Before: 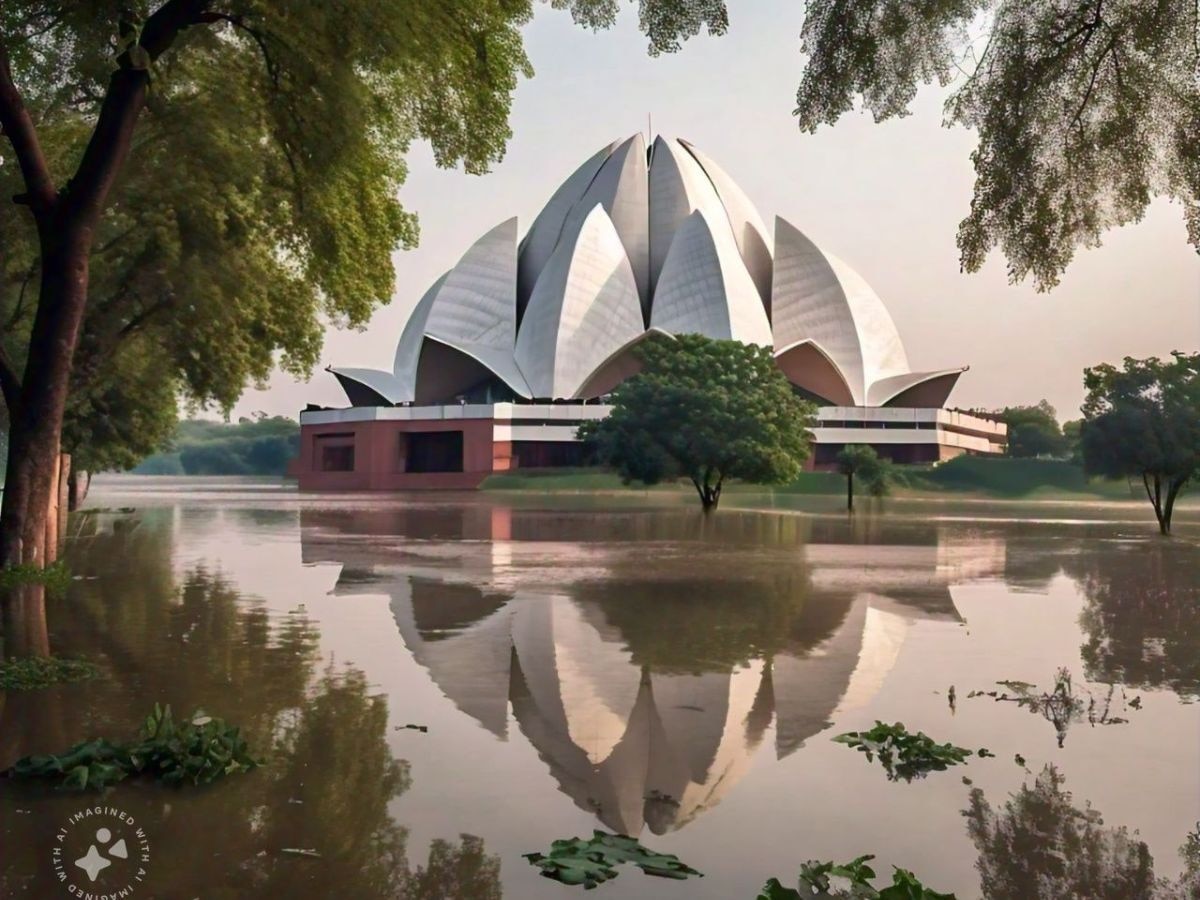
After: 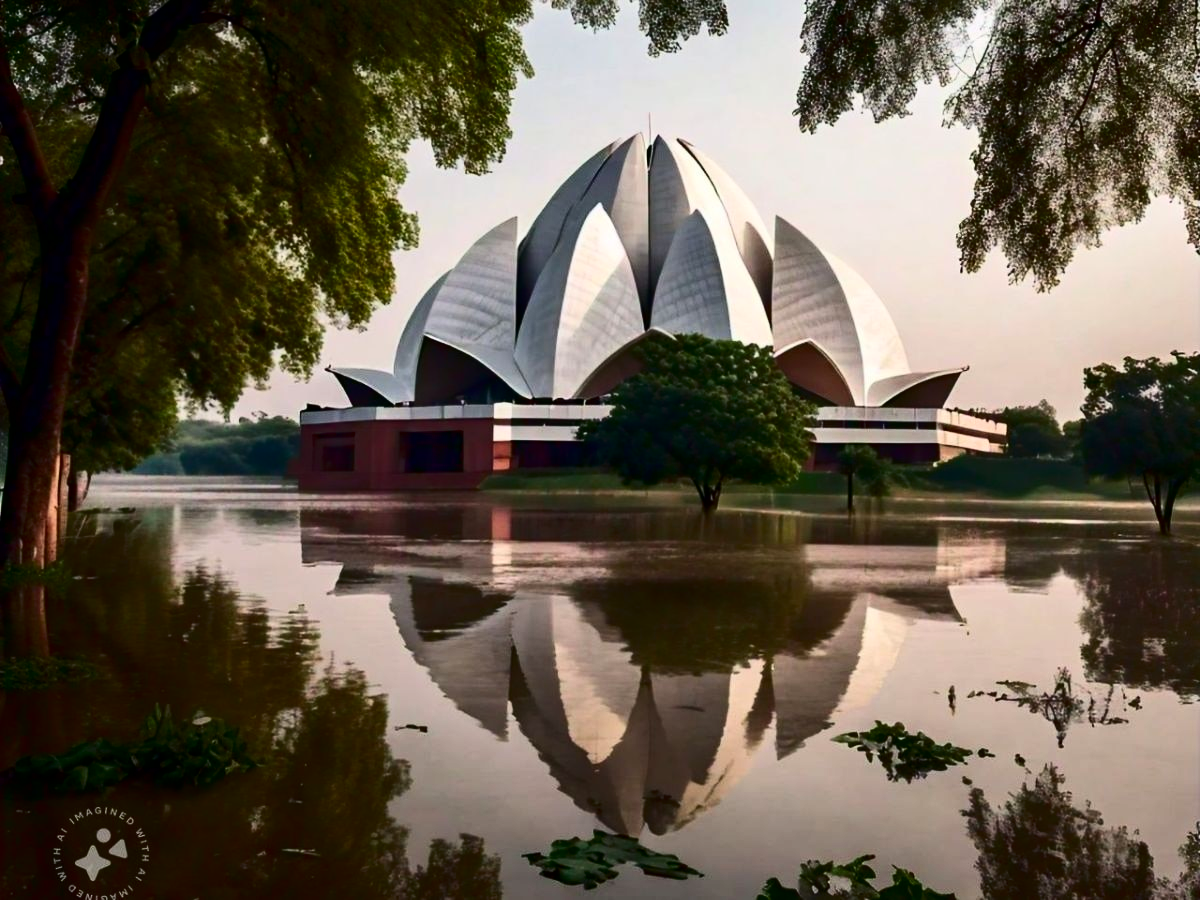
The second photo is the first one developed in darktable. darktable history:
contrast brightness saturation: contrast 0.238, brightness -0.223, saturation 0.145
